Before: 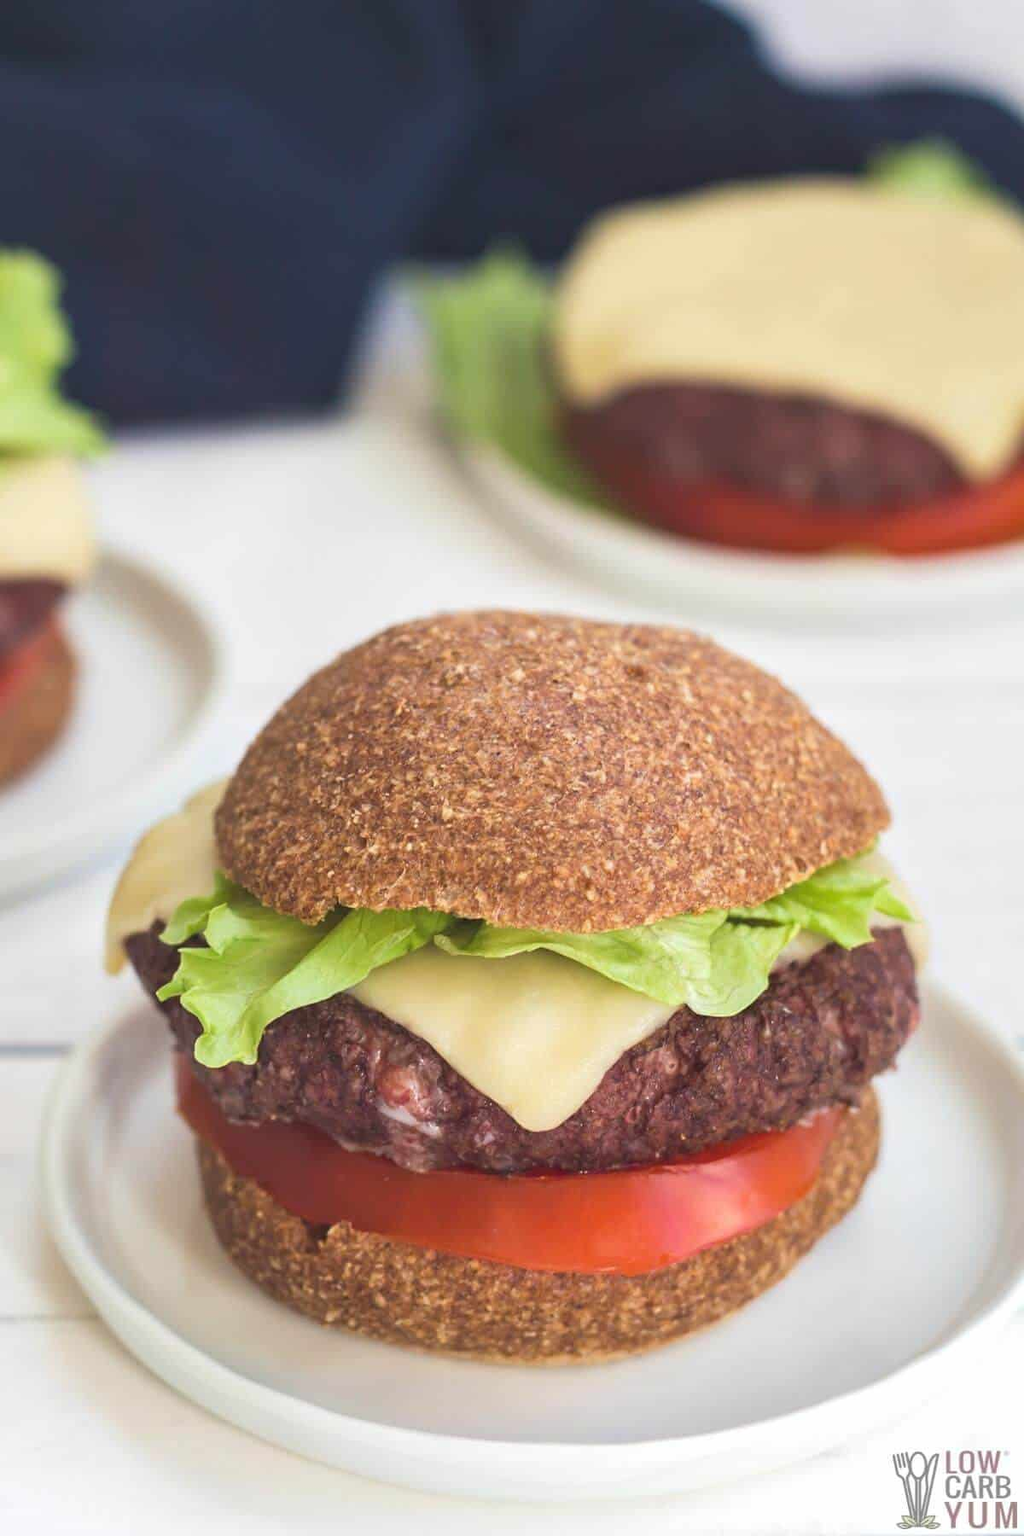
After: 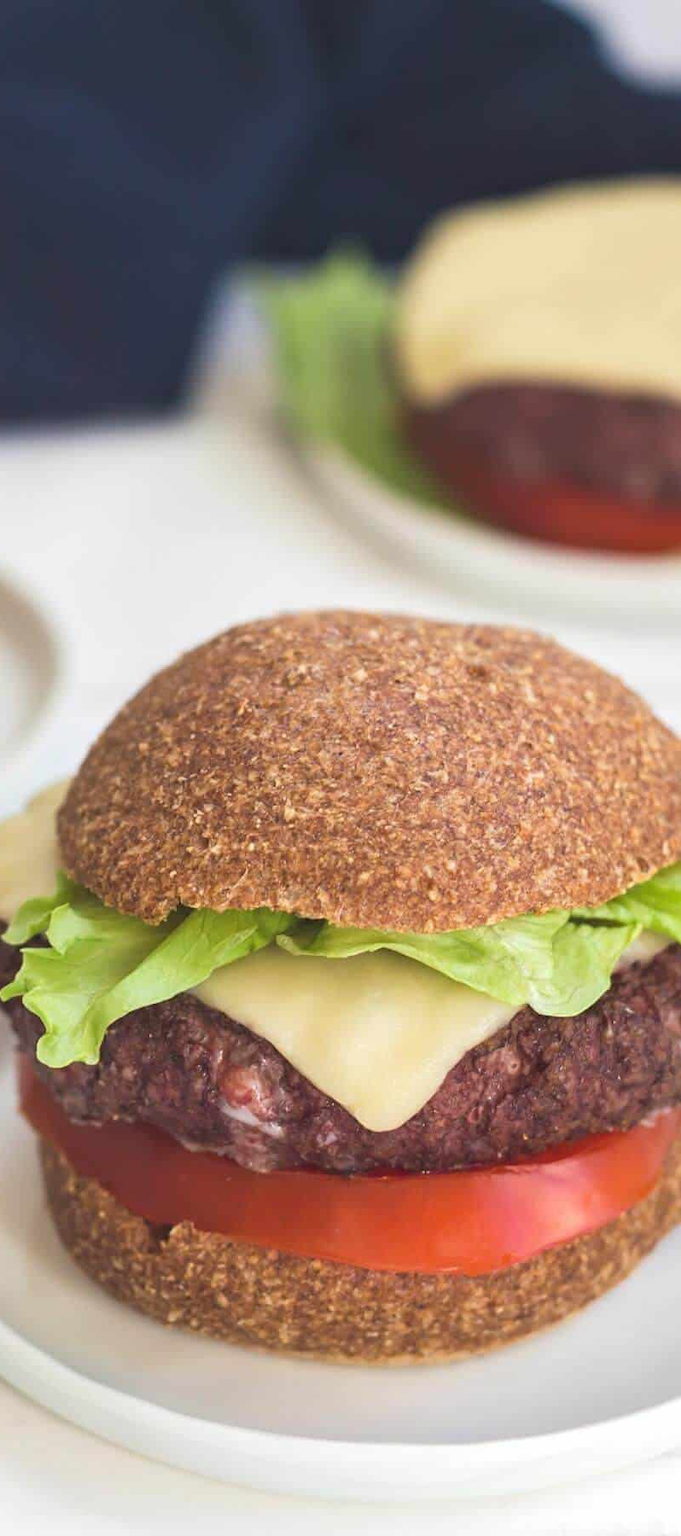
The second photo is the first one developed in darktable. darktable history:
crop: left 15.419%, right 17.914%
